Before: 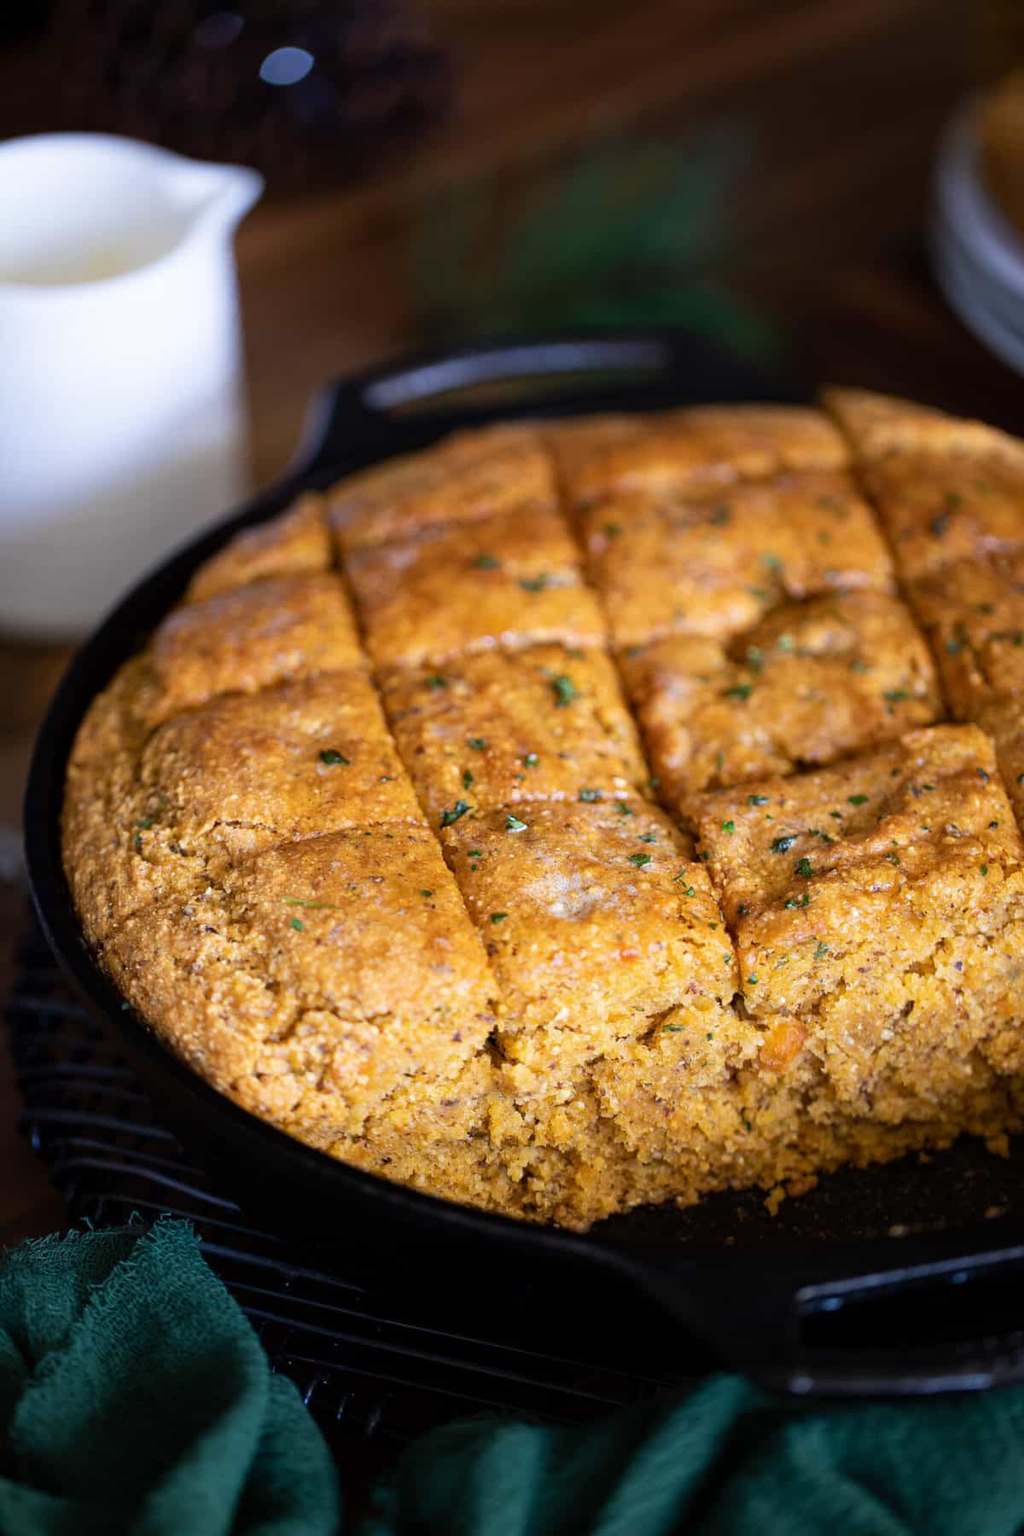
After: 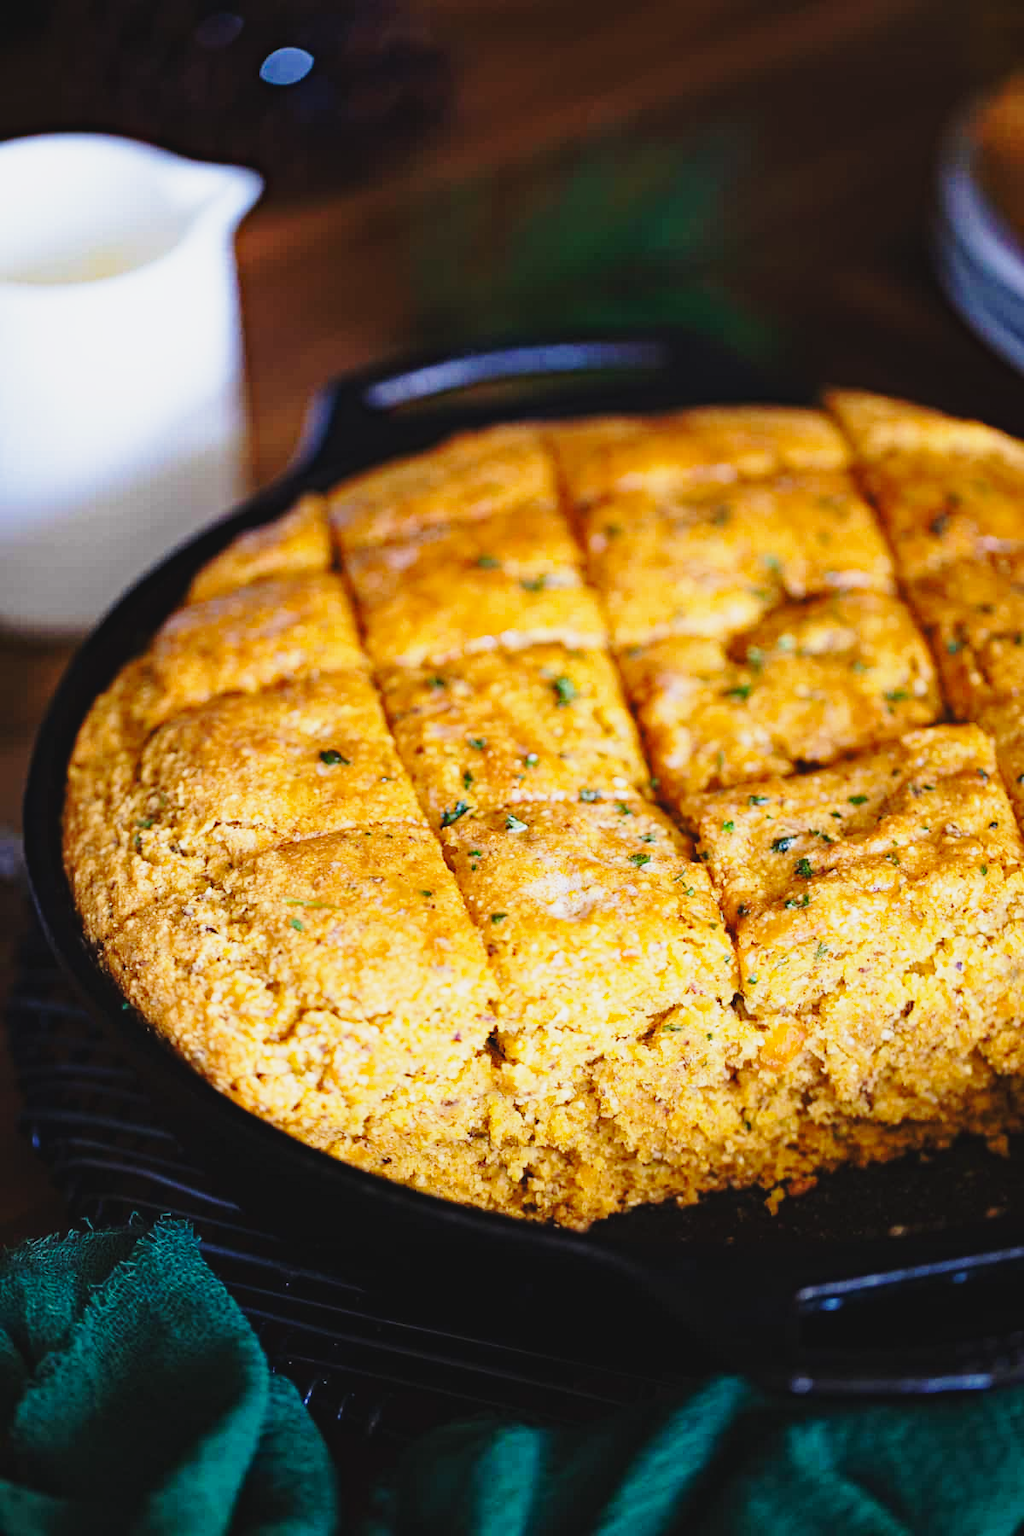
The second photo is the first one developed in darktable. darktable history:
haze removal: strength 0.397, distance 0.216, compatibility mode true, adaptive false
contrast brightness saturation: contrast -0.101, saturation -0.088
base curve: curves: ch0 [(0, 0) (0.032, 0.037) (0.105, 0.228) (0.435, 0.76) (0.856, 0.983) (1, 1)], preserve colors none
